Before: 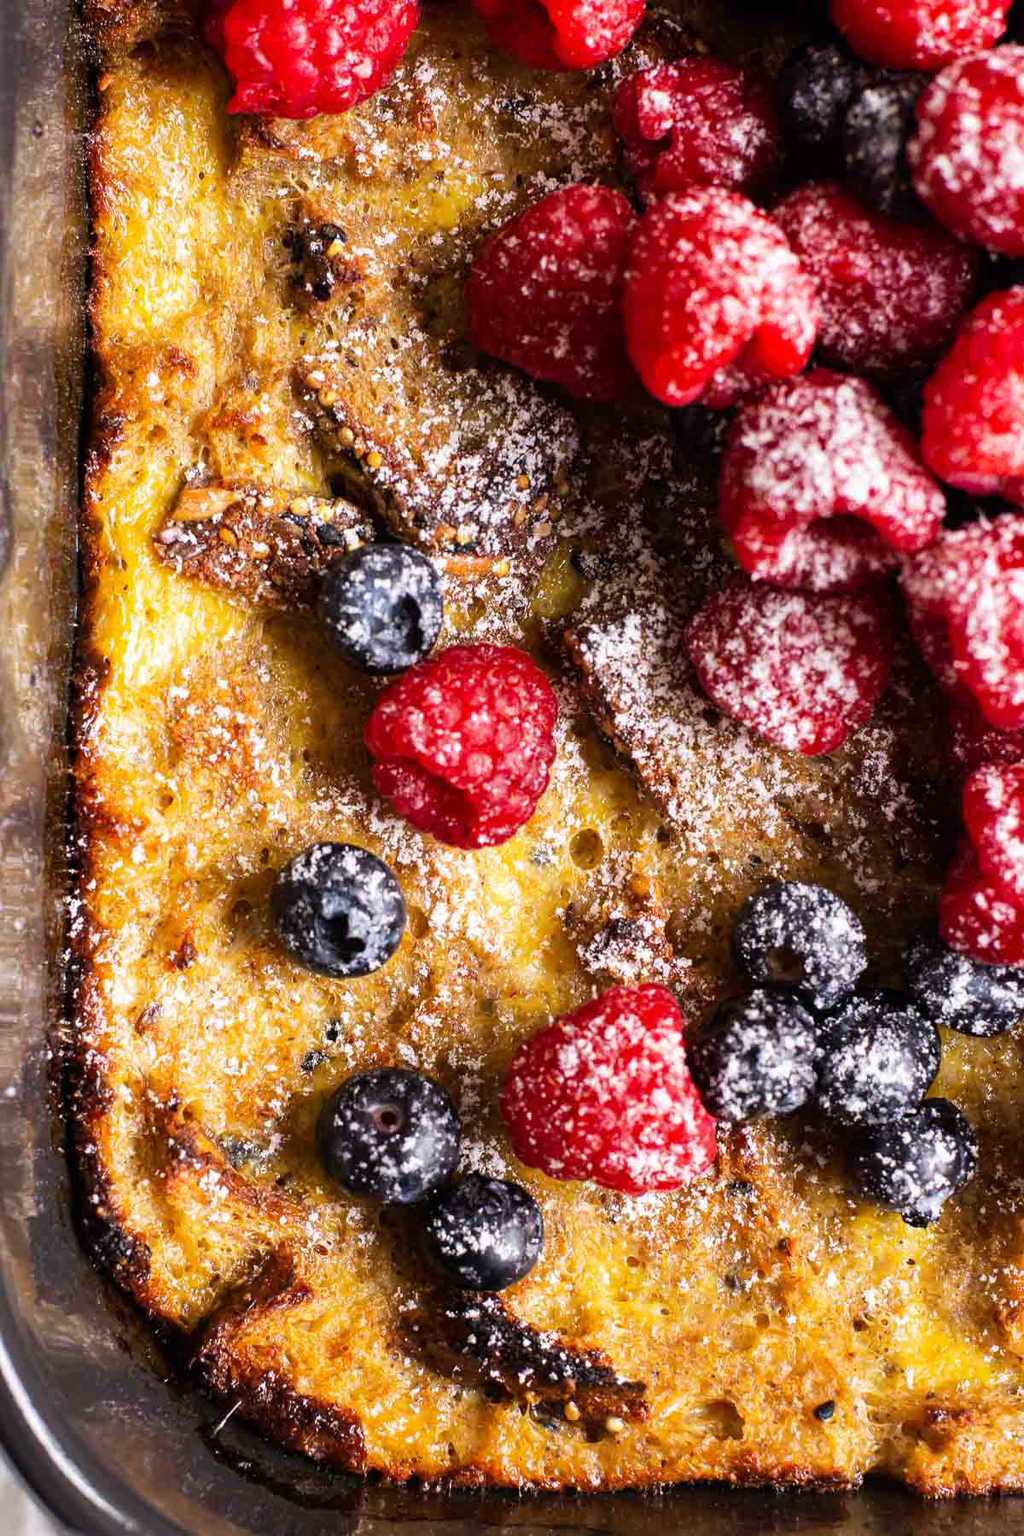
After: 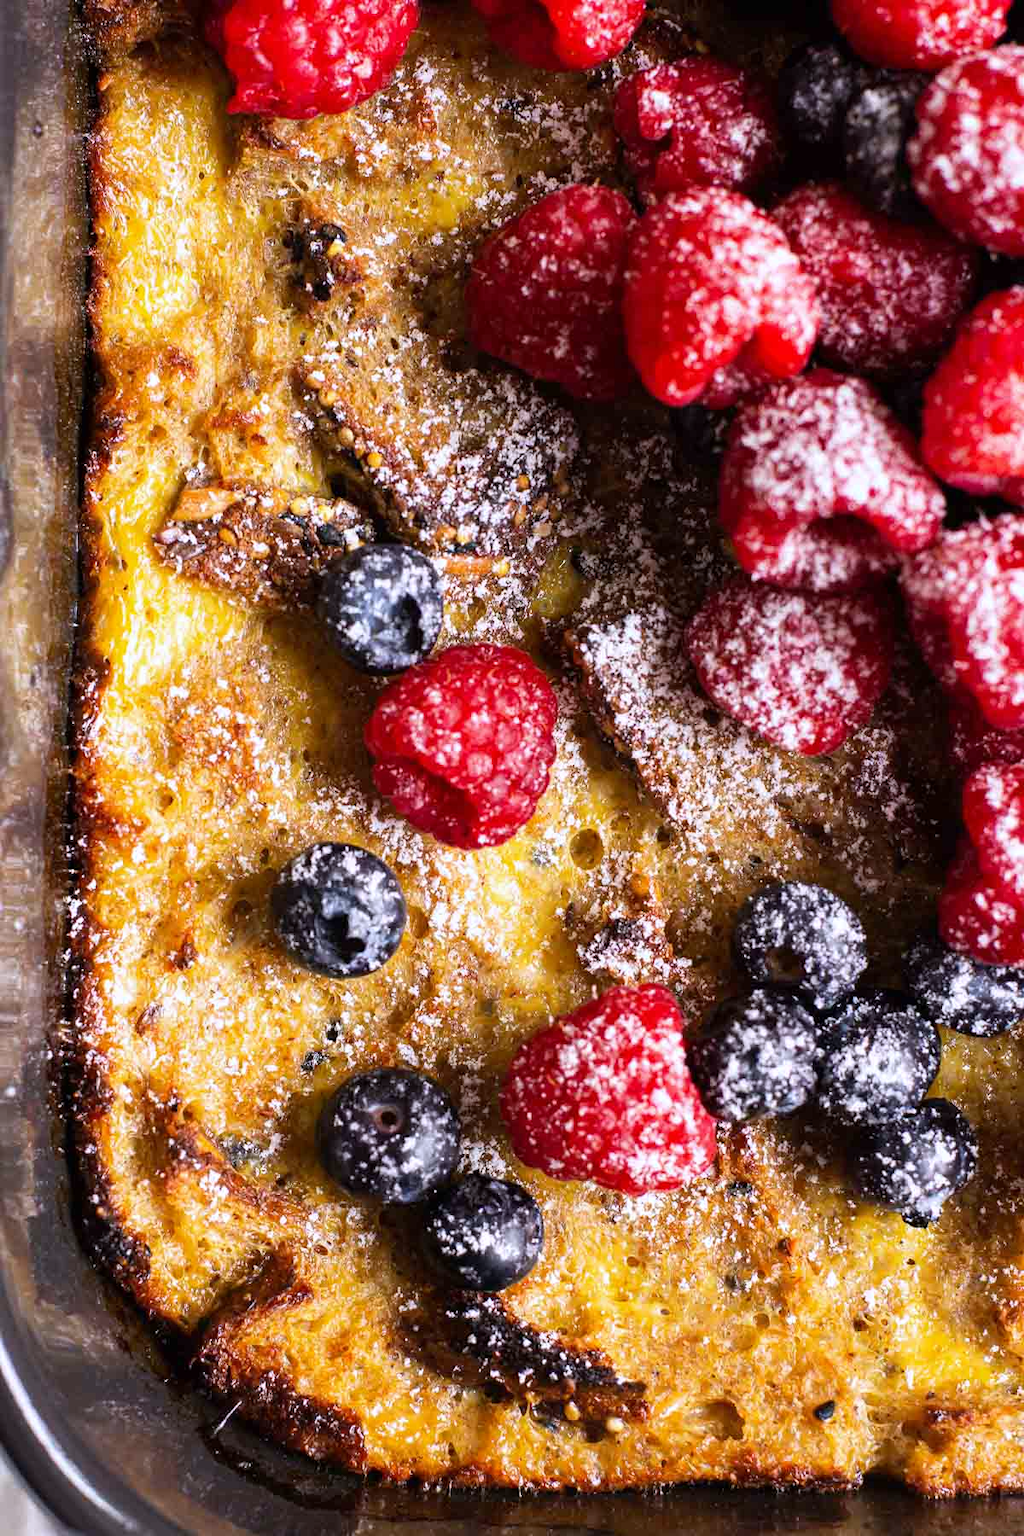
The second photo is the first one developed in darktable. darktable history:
tone equalizer: on, module defaults
white balance: red 0.984, blue 1.059
